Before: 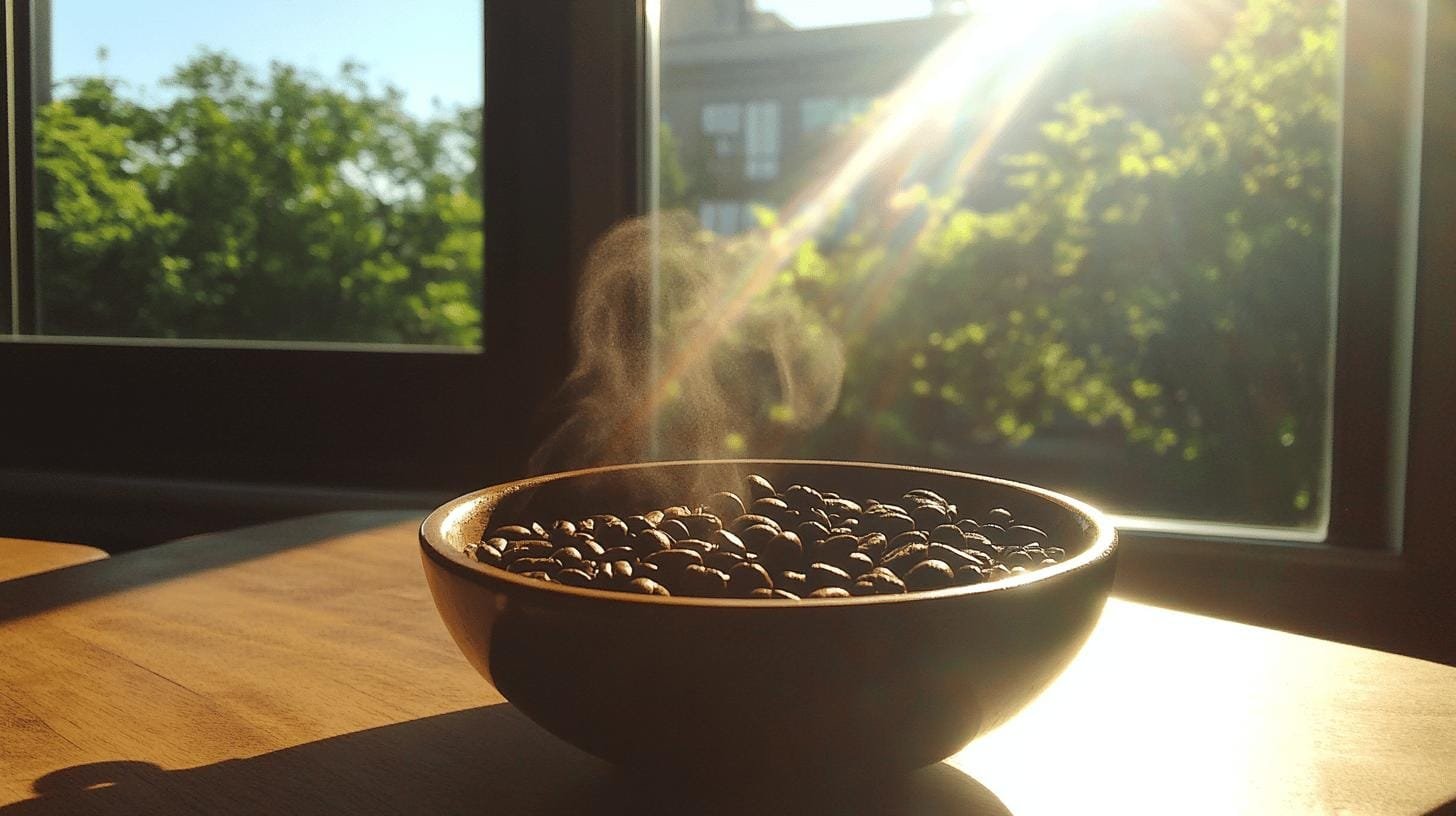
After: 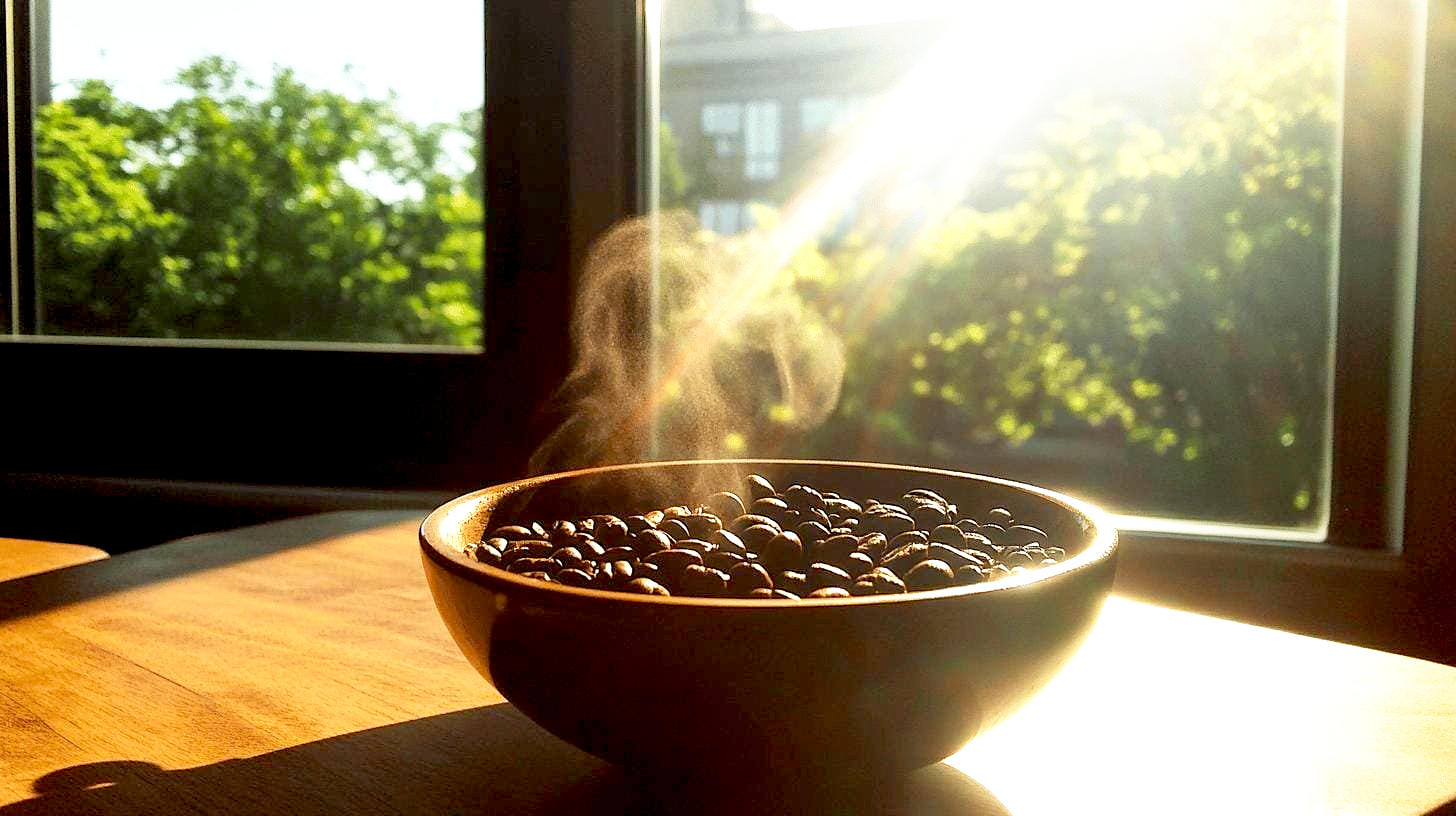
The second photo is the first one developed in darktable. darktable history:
local contrast: highlights 100%, shadows 100%, detail 120%, midtone range 0.2
exposure: black level correction 0.016, exposure -0.009 EV, compensate highlight preservation false
base curve: curves: ch0 [(0, 0) (0.495, 0.917) (1, 1)], preserve colors none
